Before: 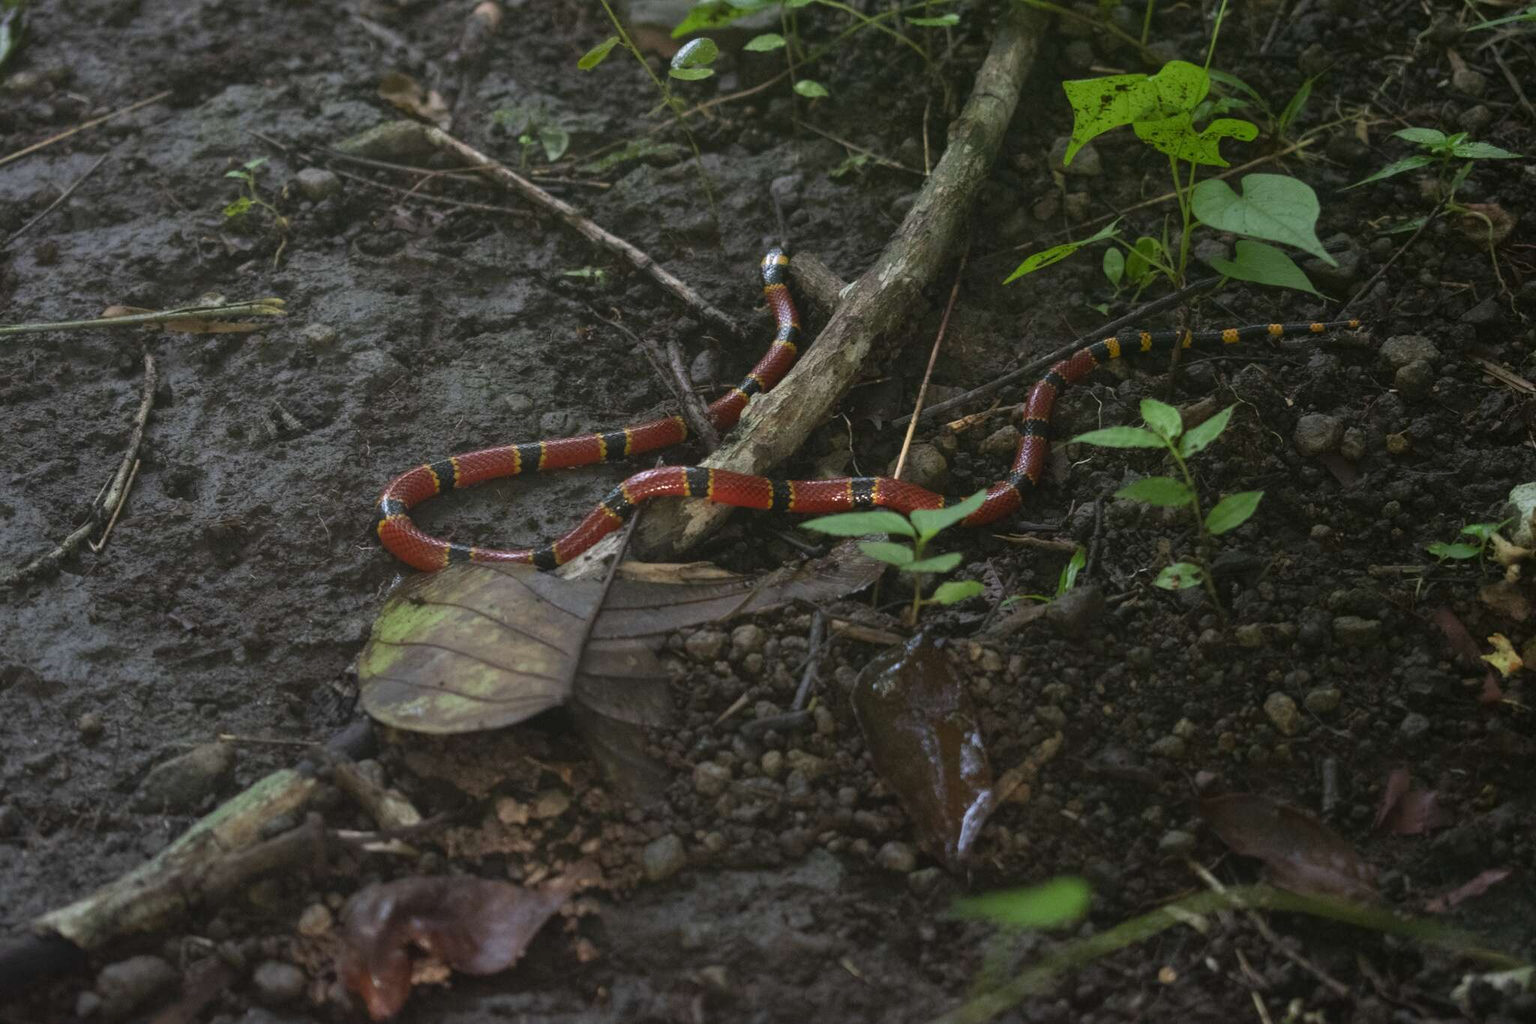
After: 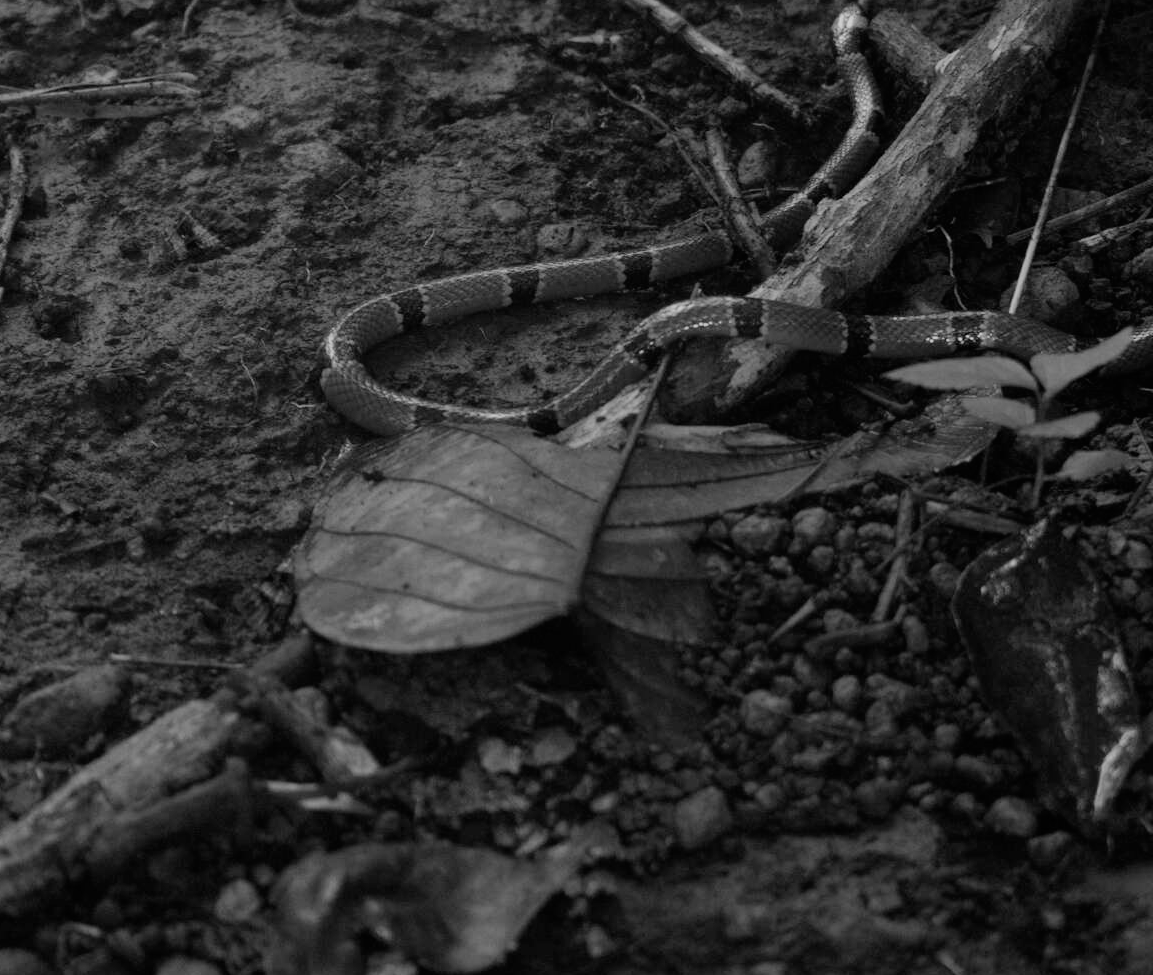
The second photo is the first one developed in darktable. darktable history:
filmic rgb: black relative exposure -7.65 EV, white relative exposure 4.56 EV, hardness 3.61
color calibration: output gray [0.253, 0.26, 0.487, 0], gray › normalize channels true, illuminant same as pipeline (D50), adaptation XYZ, x 0.346, y 0.359, gamut compression 0
crop: left 8.966%, top 23.852%, right 34.699%, bottom 4.703%
